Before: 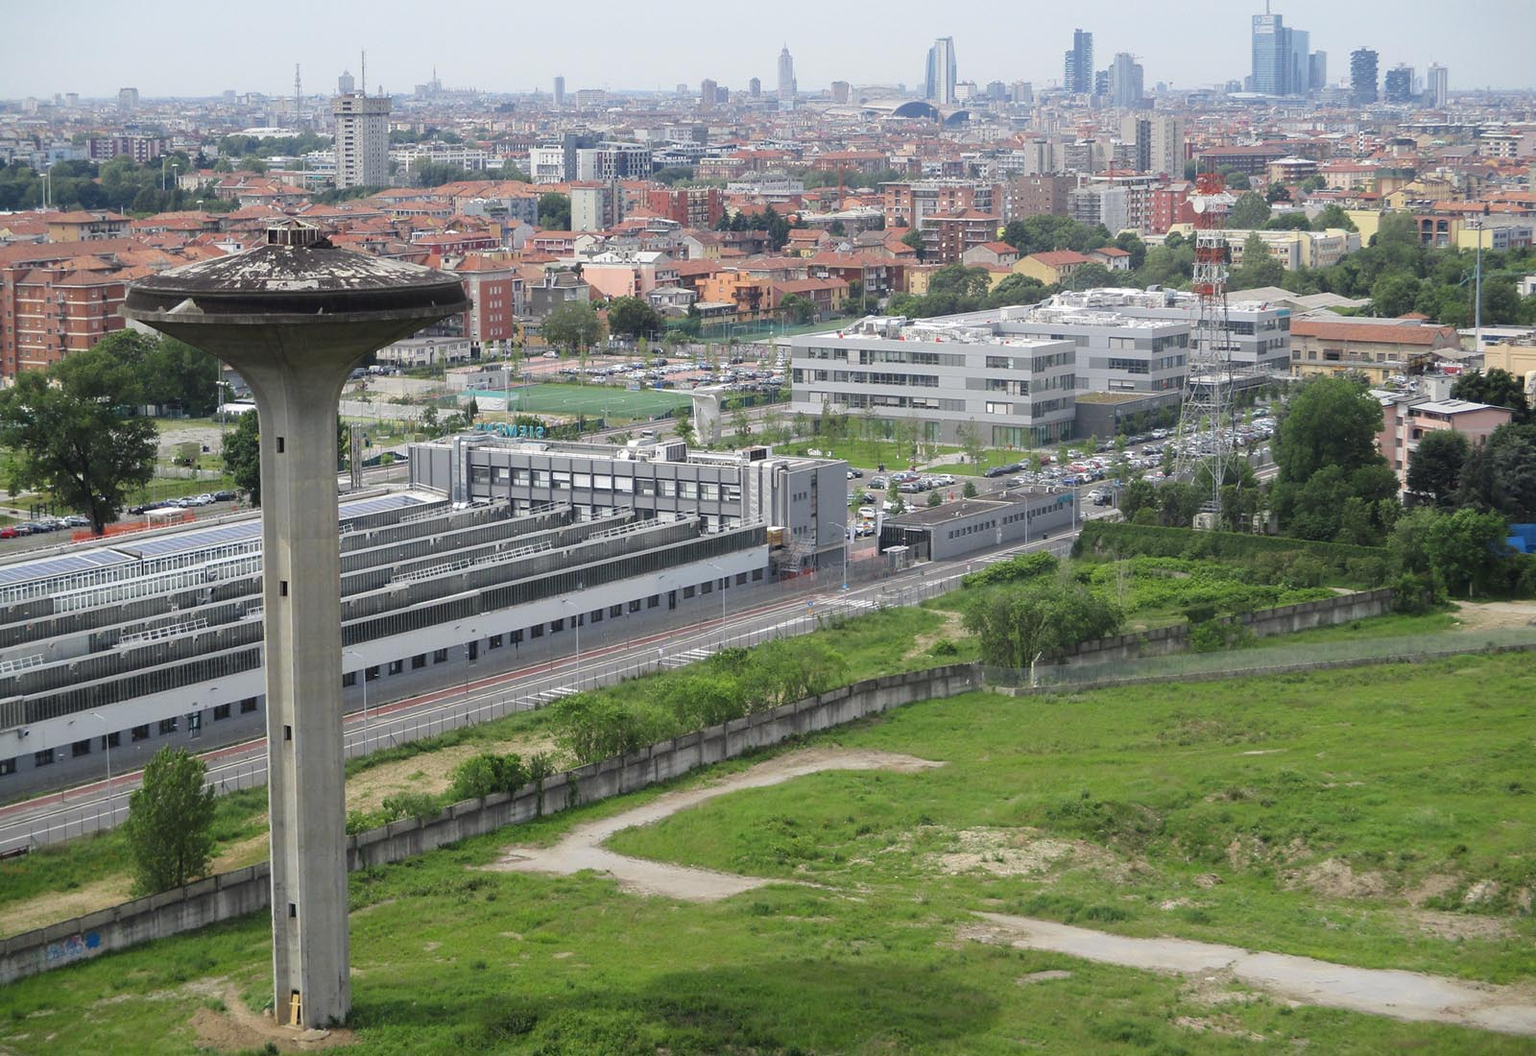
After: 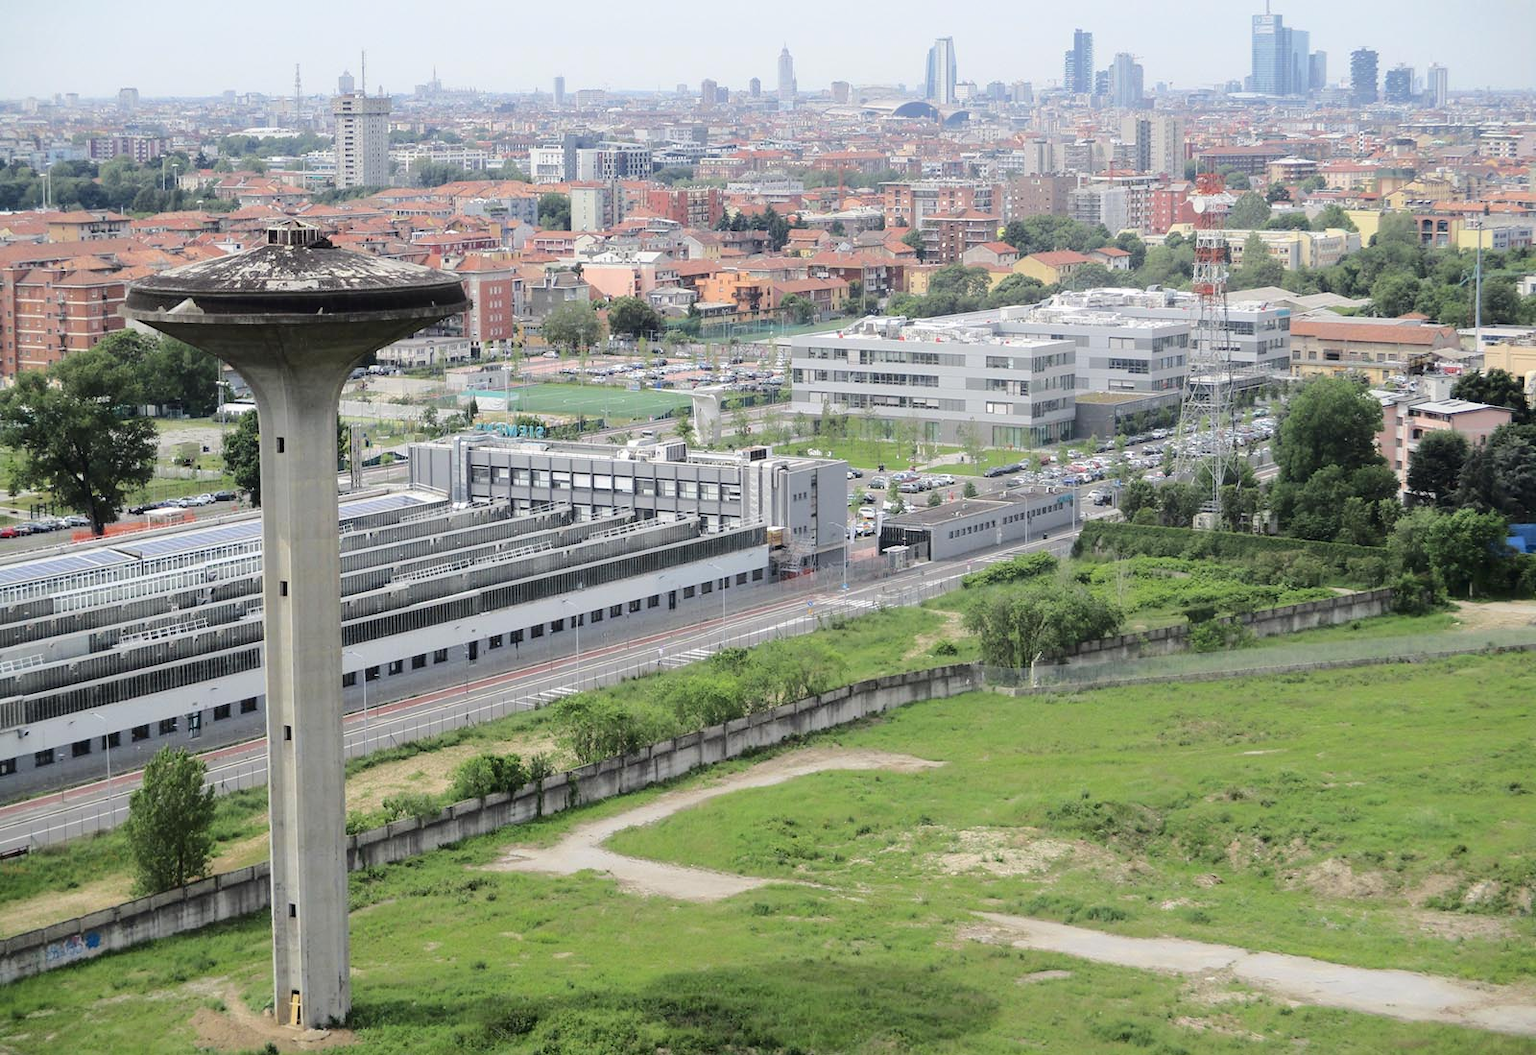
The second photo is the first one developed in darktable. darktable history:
crop: bottom 0.067%
tone curve: curves: ch0 [(0, 0) (0.003, 0.002) (0.011, 0.008) (0.025, 0.016) (0.044, 0.026) (0.069, 0.04) (0.1, 0.061) (0.136, 0.104) (0.177, 0.15) (0.224, 0.22) (0.277, 0.307) (0.335, 0.399) (0.399, 0.492) (0.468, 0.575) (0.543, 0.638) (0.623, 0.701) (0.709, 0.778) (0.801, 0.85) (0.898, 0.934) (1, 1)], color space Lab, independent channels, preserve colors none
